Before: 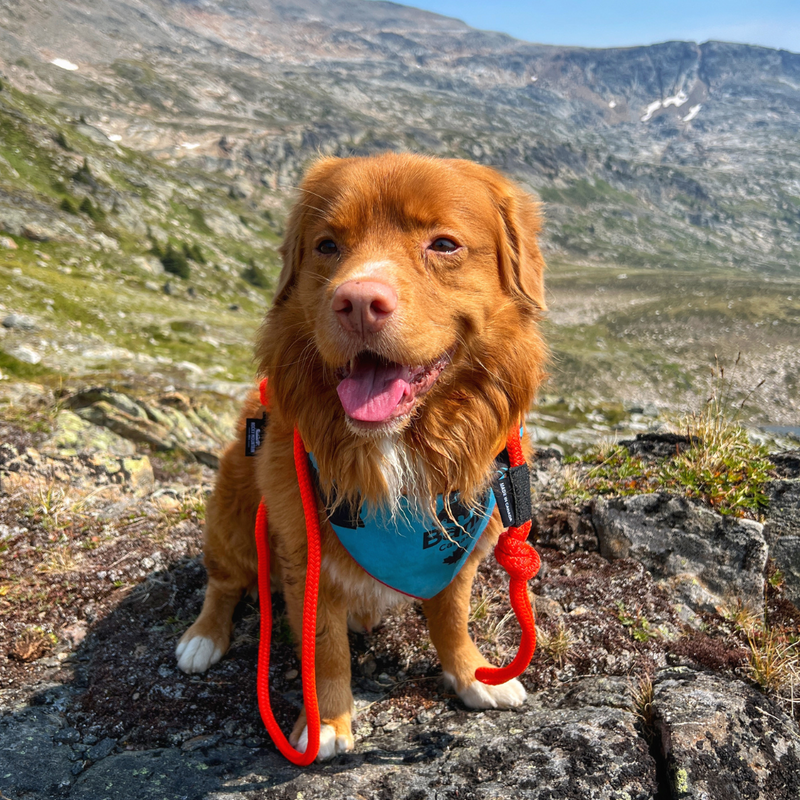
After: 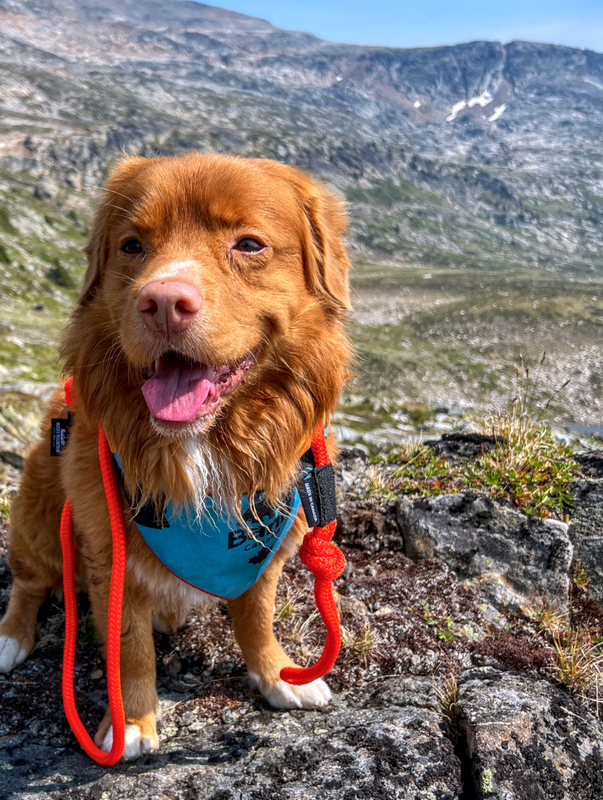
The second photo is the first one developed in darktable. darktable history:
color calibration: illuminant as shot in camera, x 0.358, y 0.373, temperature 4628.91 K
crop and rotate: left 24.6%
local contrast: on, module defaults
